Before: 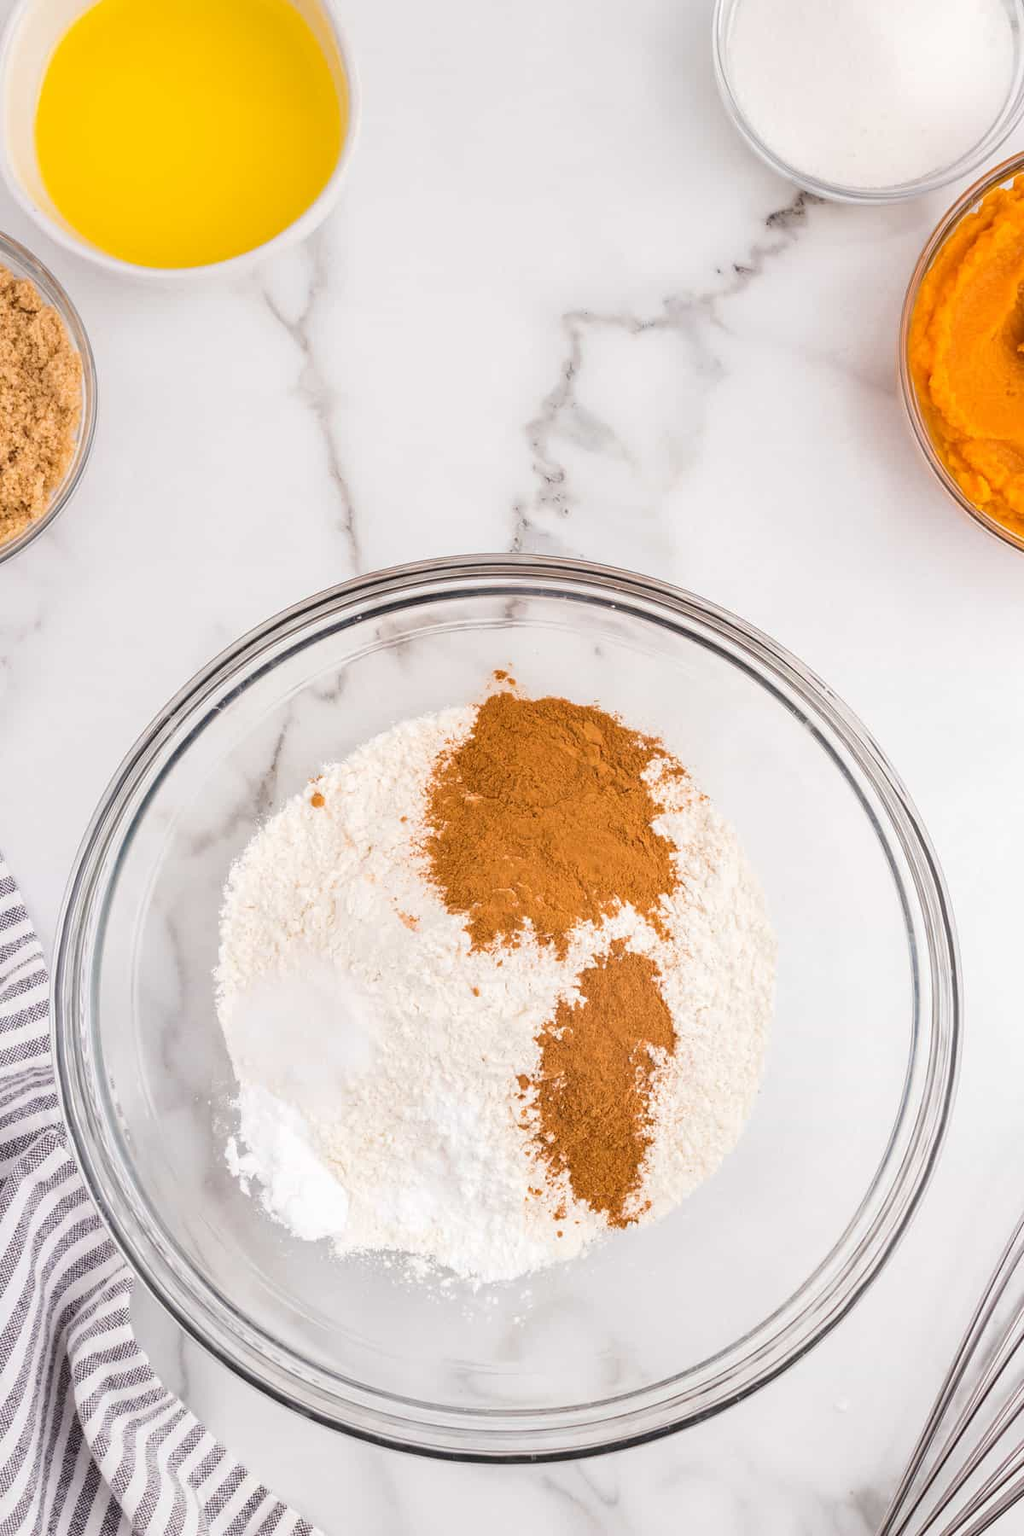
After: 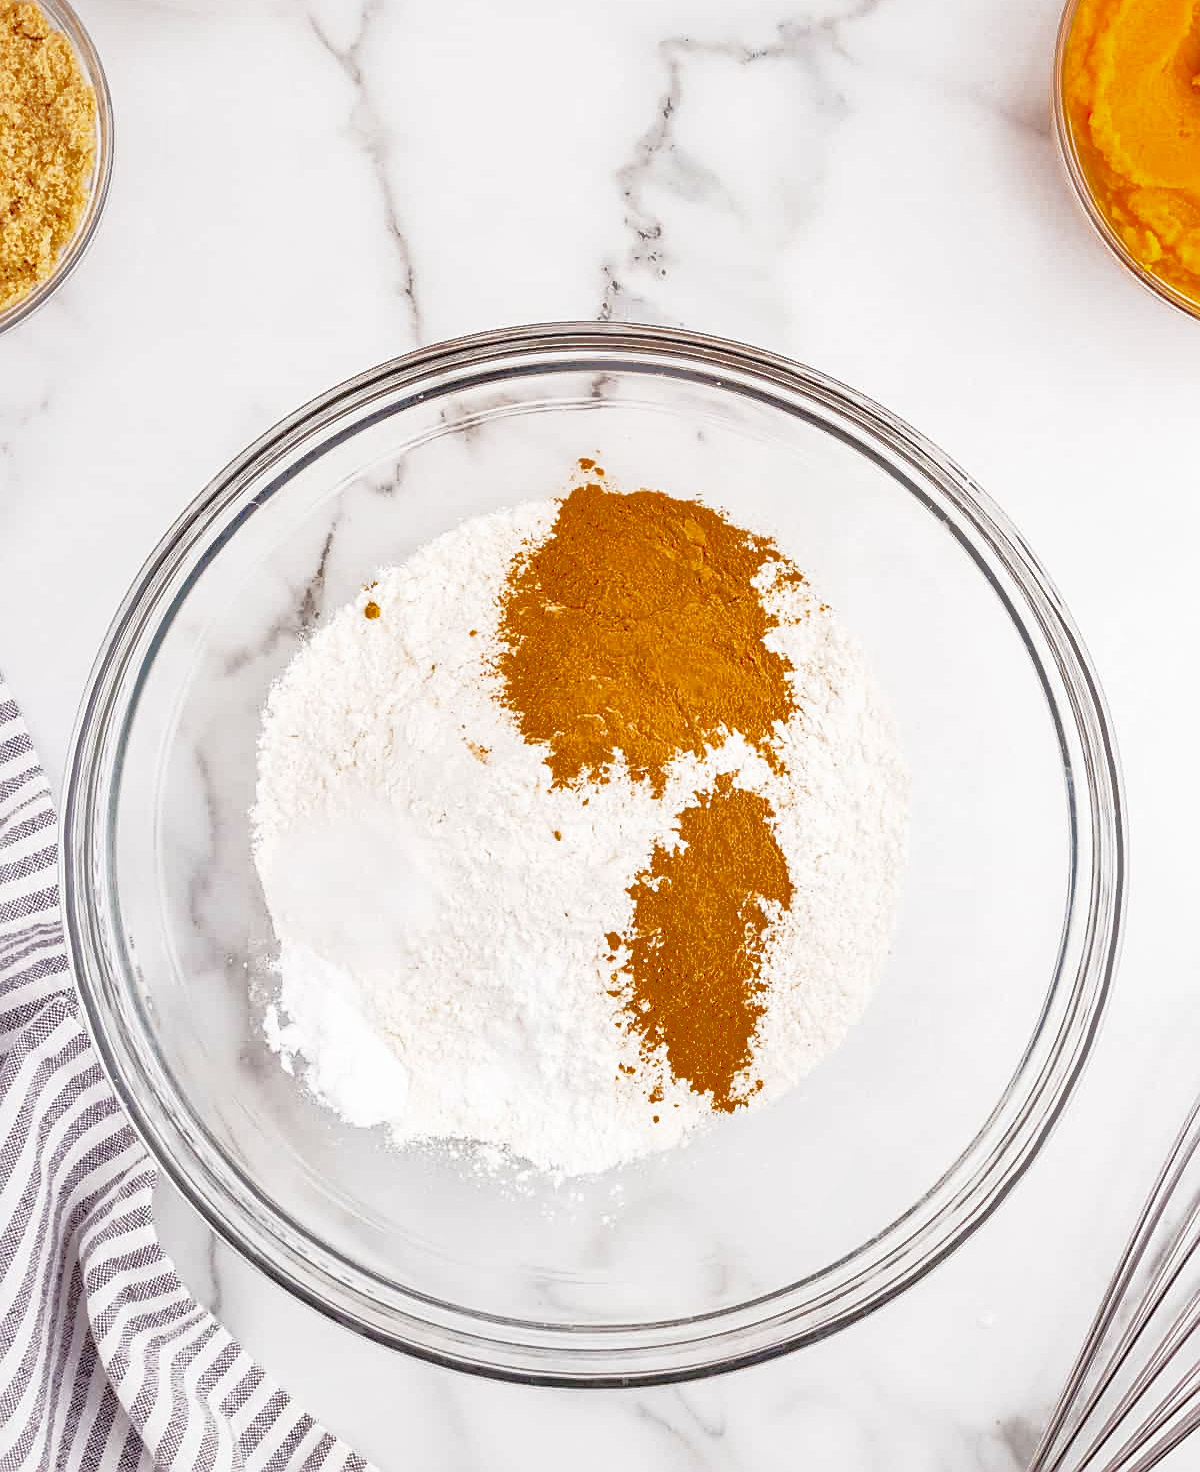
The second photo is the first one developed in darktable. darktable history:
sharpen: on, module defaults
crop and rotate: top 18.216%
shadows and highlights: highlights -59.85
base curve: curves: ch0 [(0, 0) (0.028, 0.03) (0.121, 0.232) (0.46, 0.748) (0.859, 0.968) (1, 1)], preserve colors none
